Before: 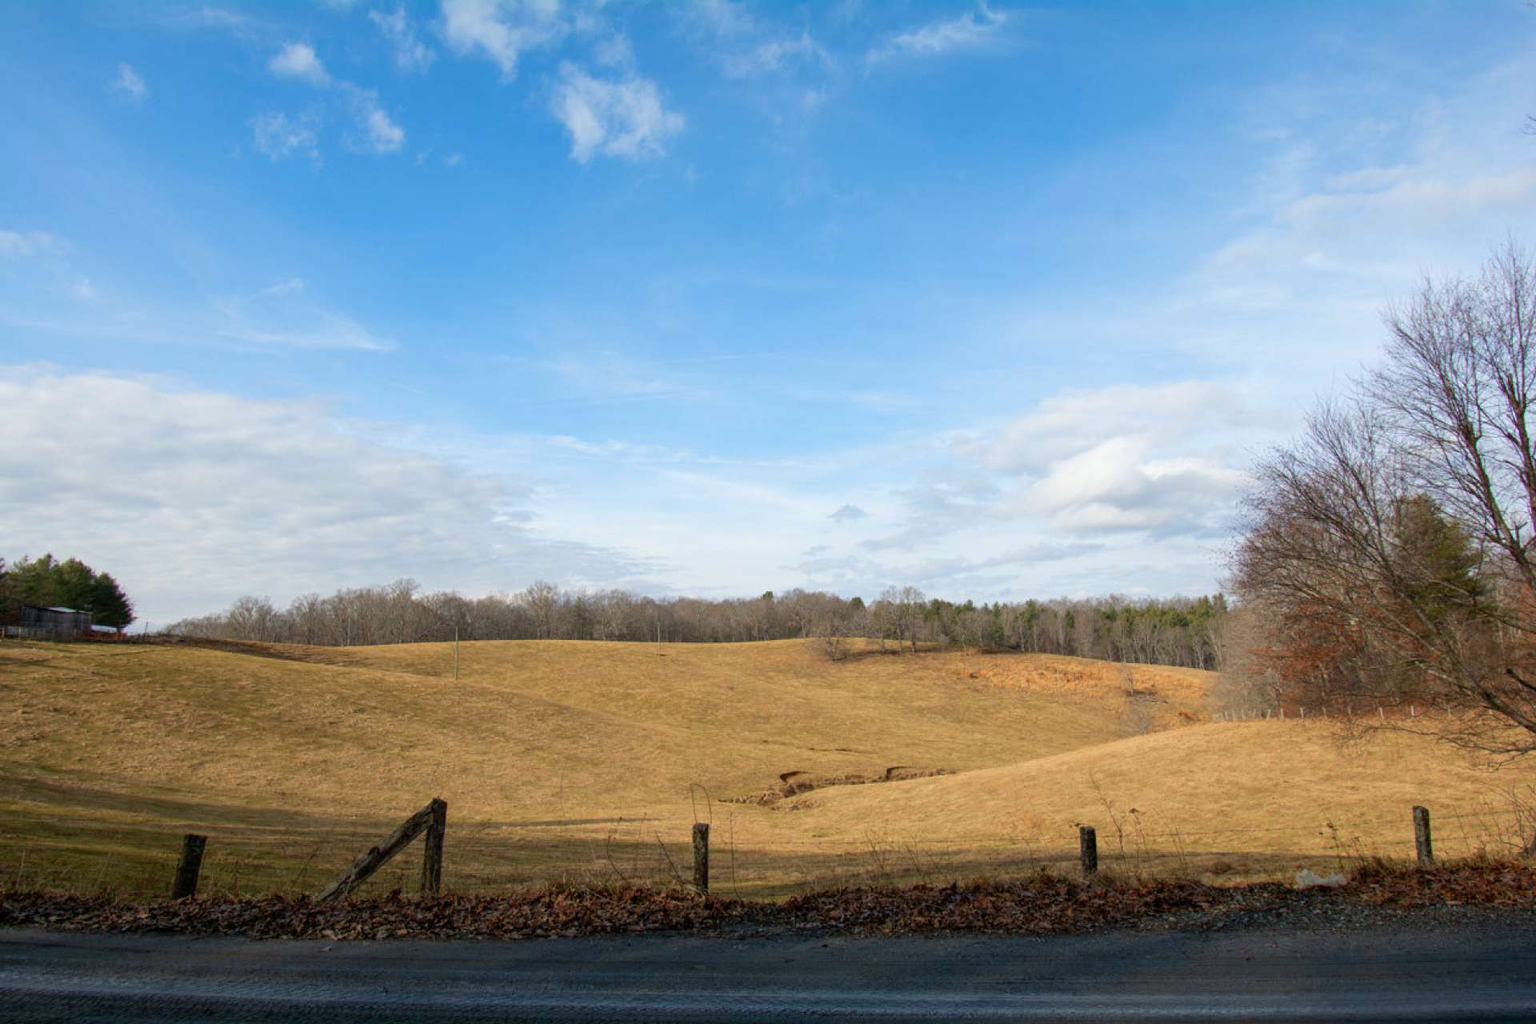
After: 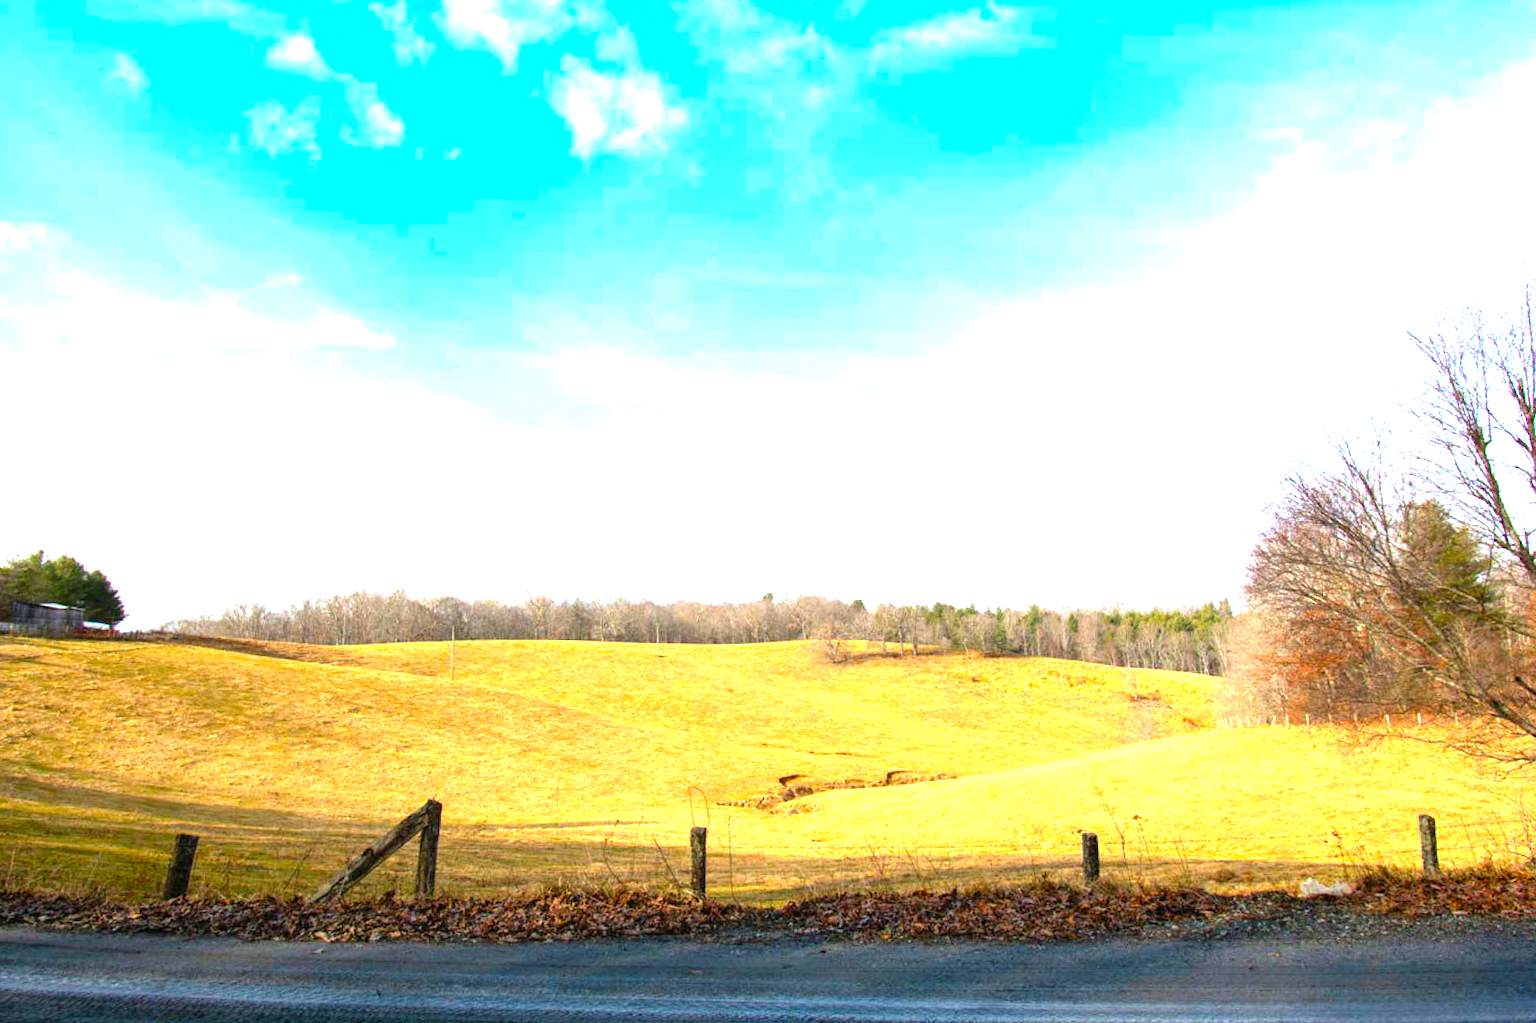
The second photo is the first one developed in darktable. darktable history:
crop and rotate: angle -0.426°
color balance rgb: perceptual saturation grading › global saturation 19.441%, perceptual brilliance grading › highlights 9.891%, perceptual brilliance grading › mid-tones 4.531%, global vibrance 20%
exposure: black level correction 0, exposure 1.565 EV, compensate highlight preservation false
